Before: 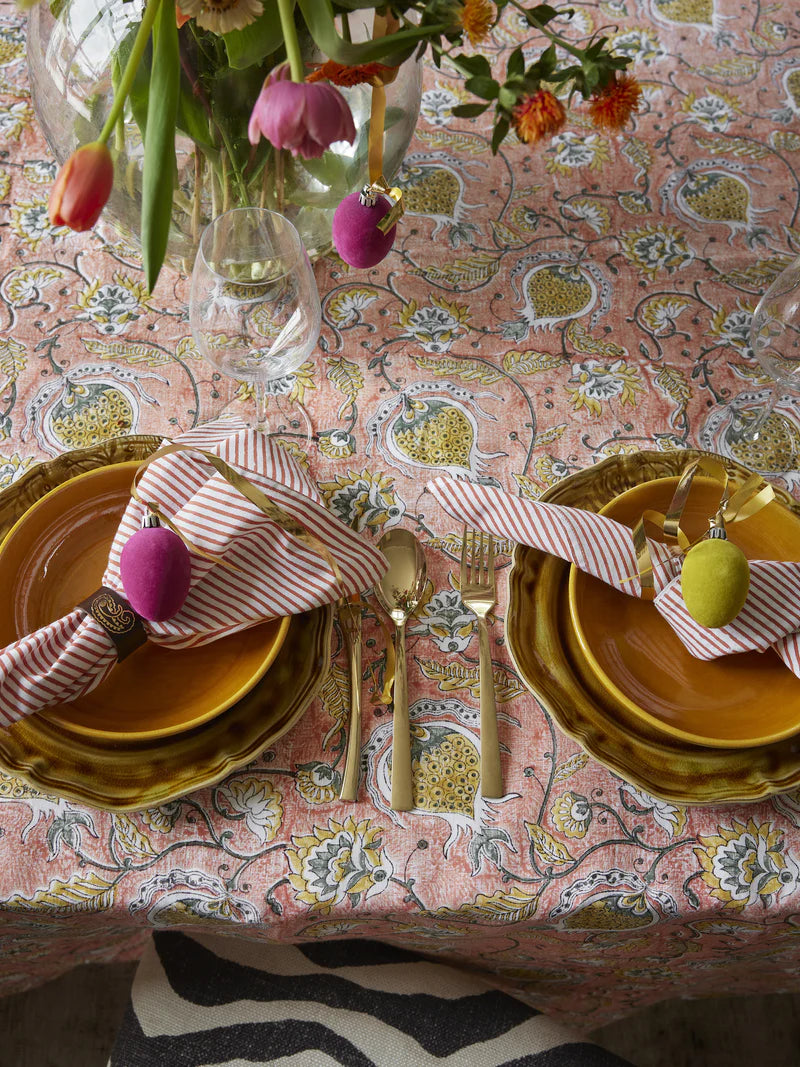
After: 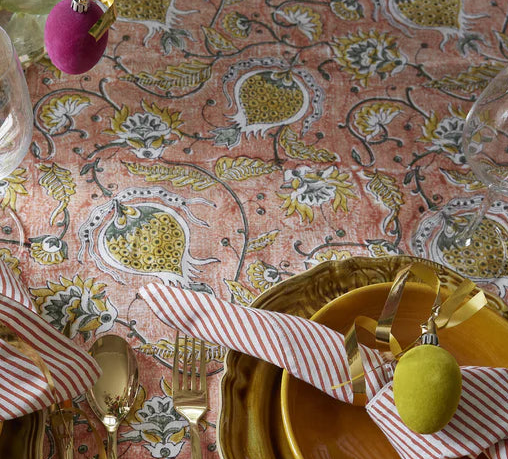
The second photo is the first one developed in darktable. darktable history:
crop: left 36.063%, top 18.204%, right 0.324%, bottom 37.981%
base curve: curves: ch0 [(0, 0) (0.303, 0.277) (1, 1)]
